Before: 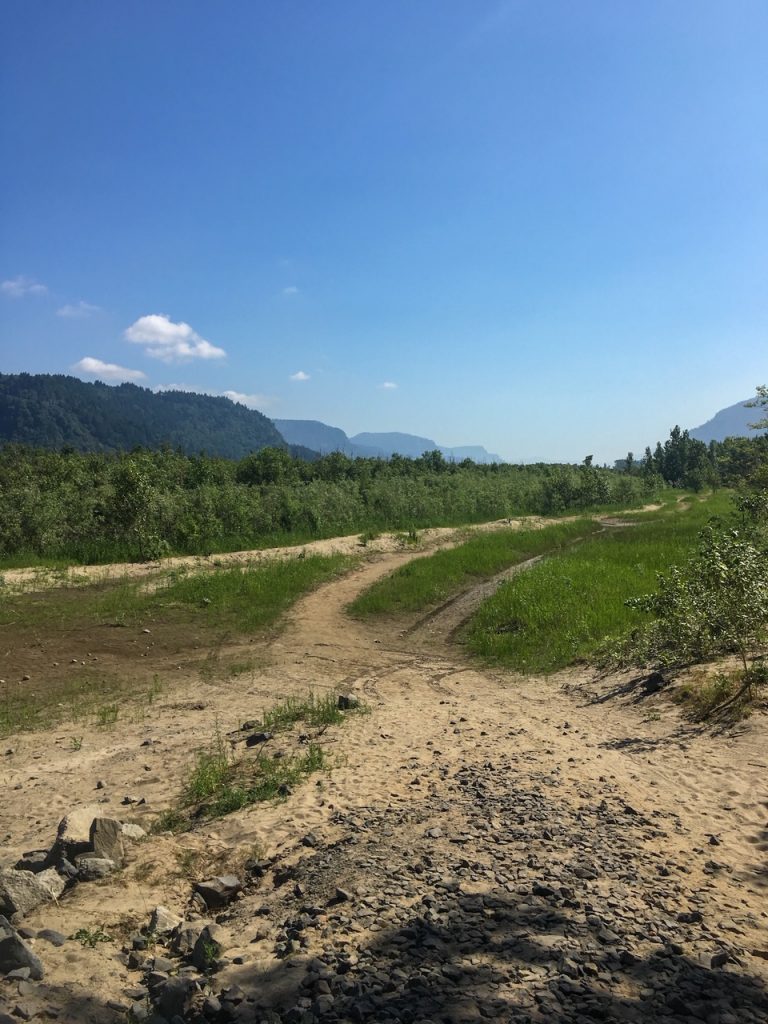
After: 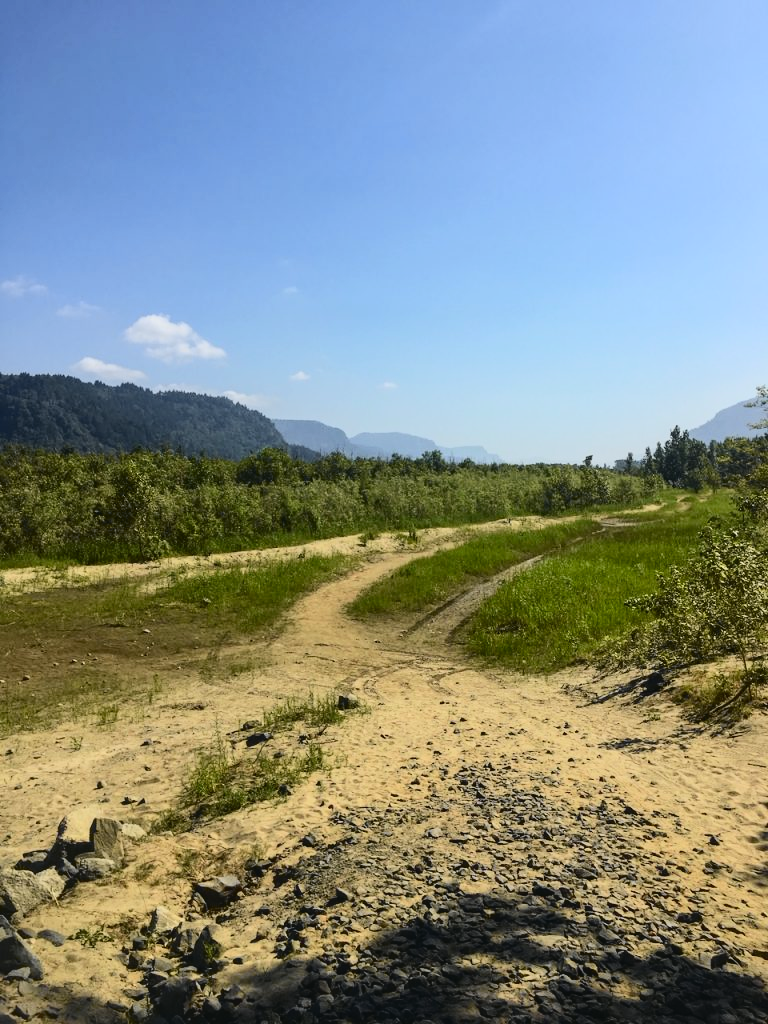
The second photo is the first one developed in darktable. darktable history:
exposure: compensate highlight preservation false
tone curve: curves: ch0 [(0, 0.03) (0.113, 0.087) (0.207, 0.184) (0.515, 0.612) (0.712, 0.793) (1, 0.946)]; ch1 [(0, 0) (0.172, 0.123) (0.317, 0.279) (0.407, 0.401) (0.476, 0.482) (0.505, 0.499) (0.534, 0.534) (0.632, 0.645) (0.726, 0.745) (1, 1)]; ch2 [(0, 0) (0.411, 0.424) (0.505, 0.505) (0.521, 0.524) (0.541, 0.569) (0.65, 0.699) (1, 1)], color space Lab, independent channels, preserve colors none
